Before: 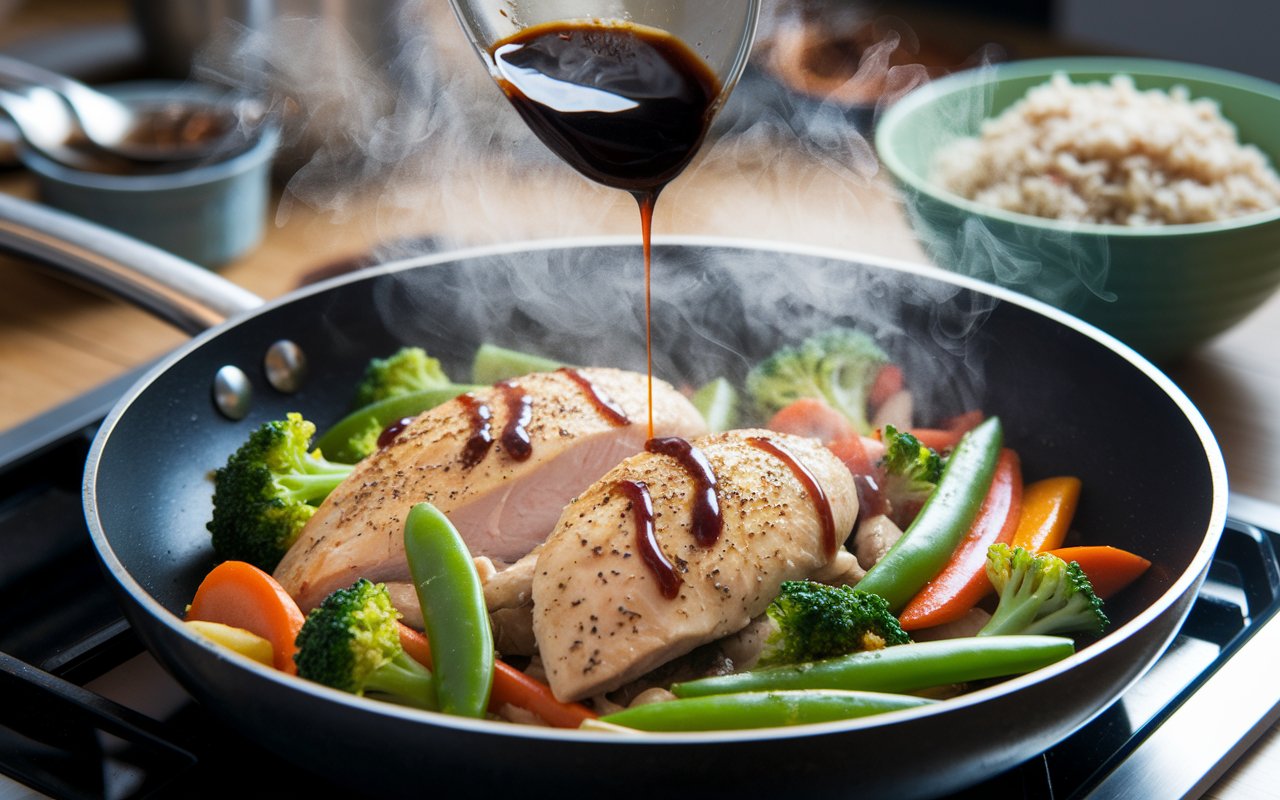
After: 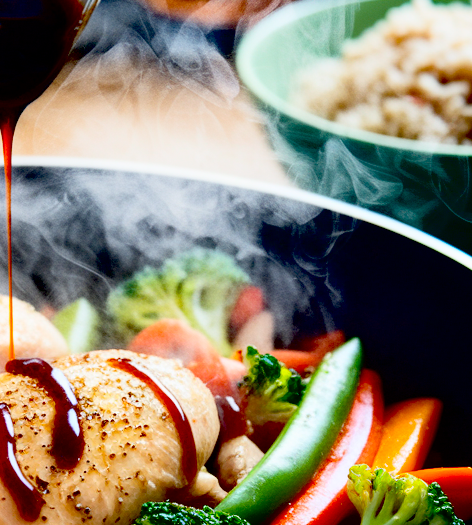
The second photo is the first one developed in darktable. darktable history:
crop and rotate: left 49.936%, top 10.094%, right 13.136%, bottom 24.256%
exposure: black level correction 0.056, exposure -0.039 EV, compensate highlight preservation false
contrast brightness saturation: contrast 0.2, brightness 0.16, saturation 0.22
